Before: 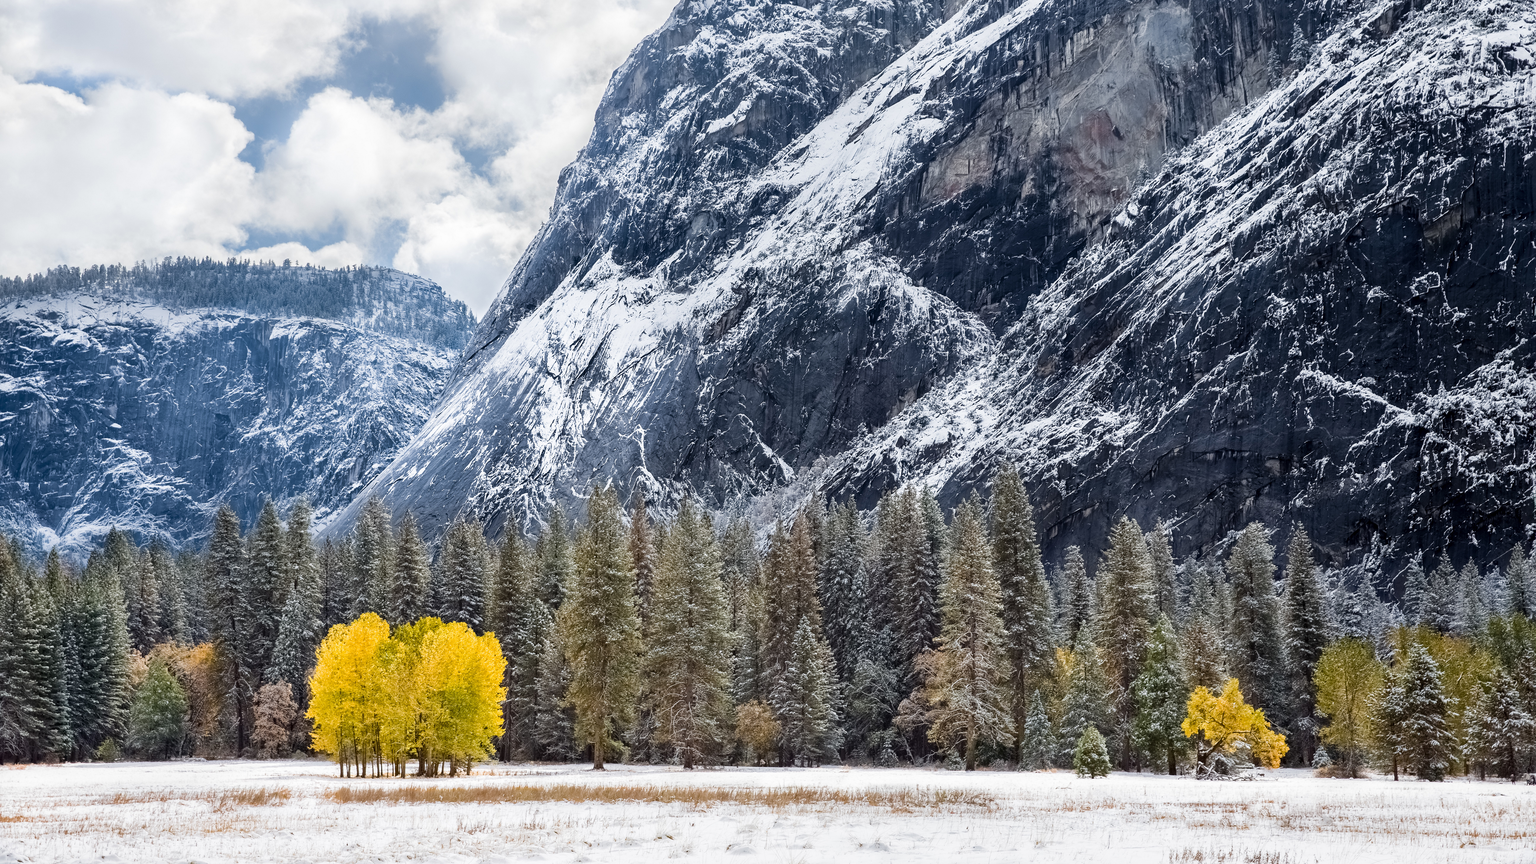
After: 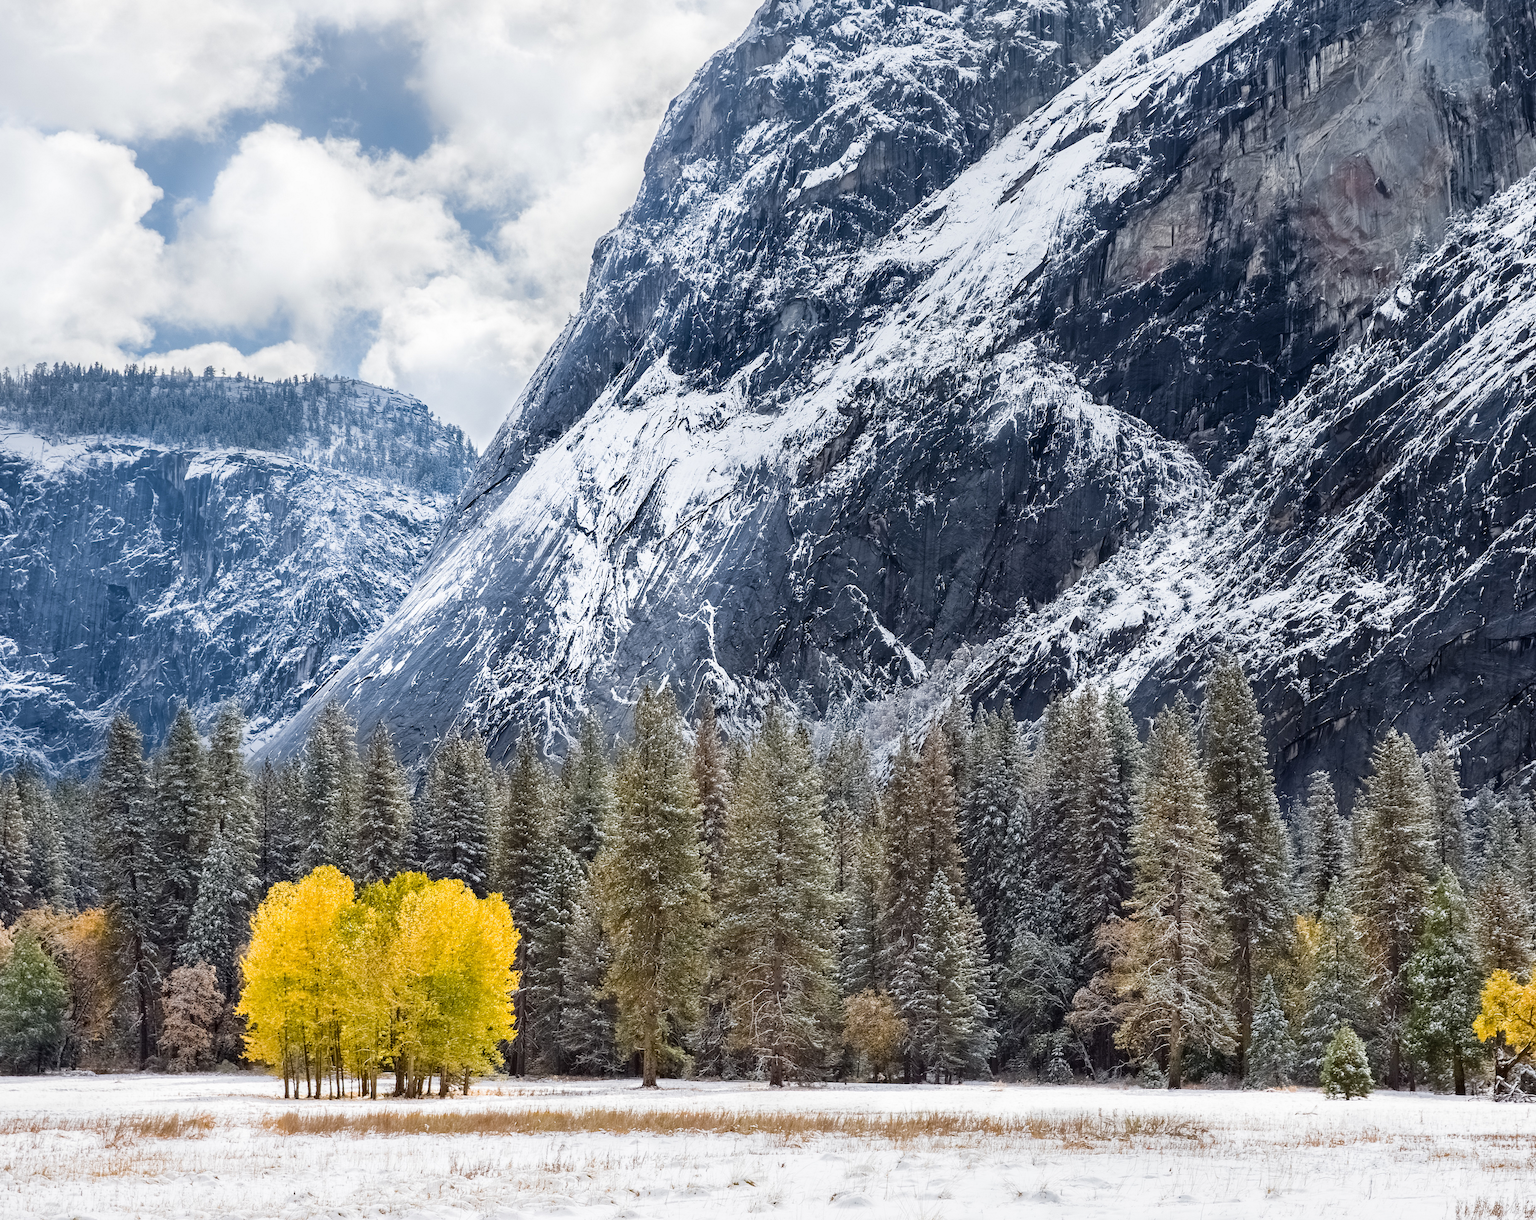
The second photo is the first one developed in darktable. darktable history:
white balance: emerald 1
crop and rotate: left 9.061%, right 20.142%
